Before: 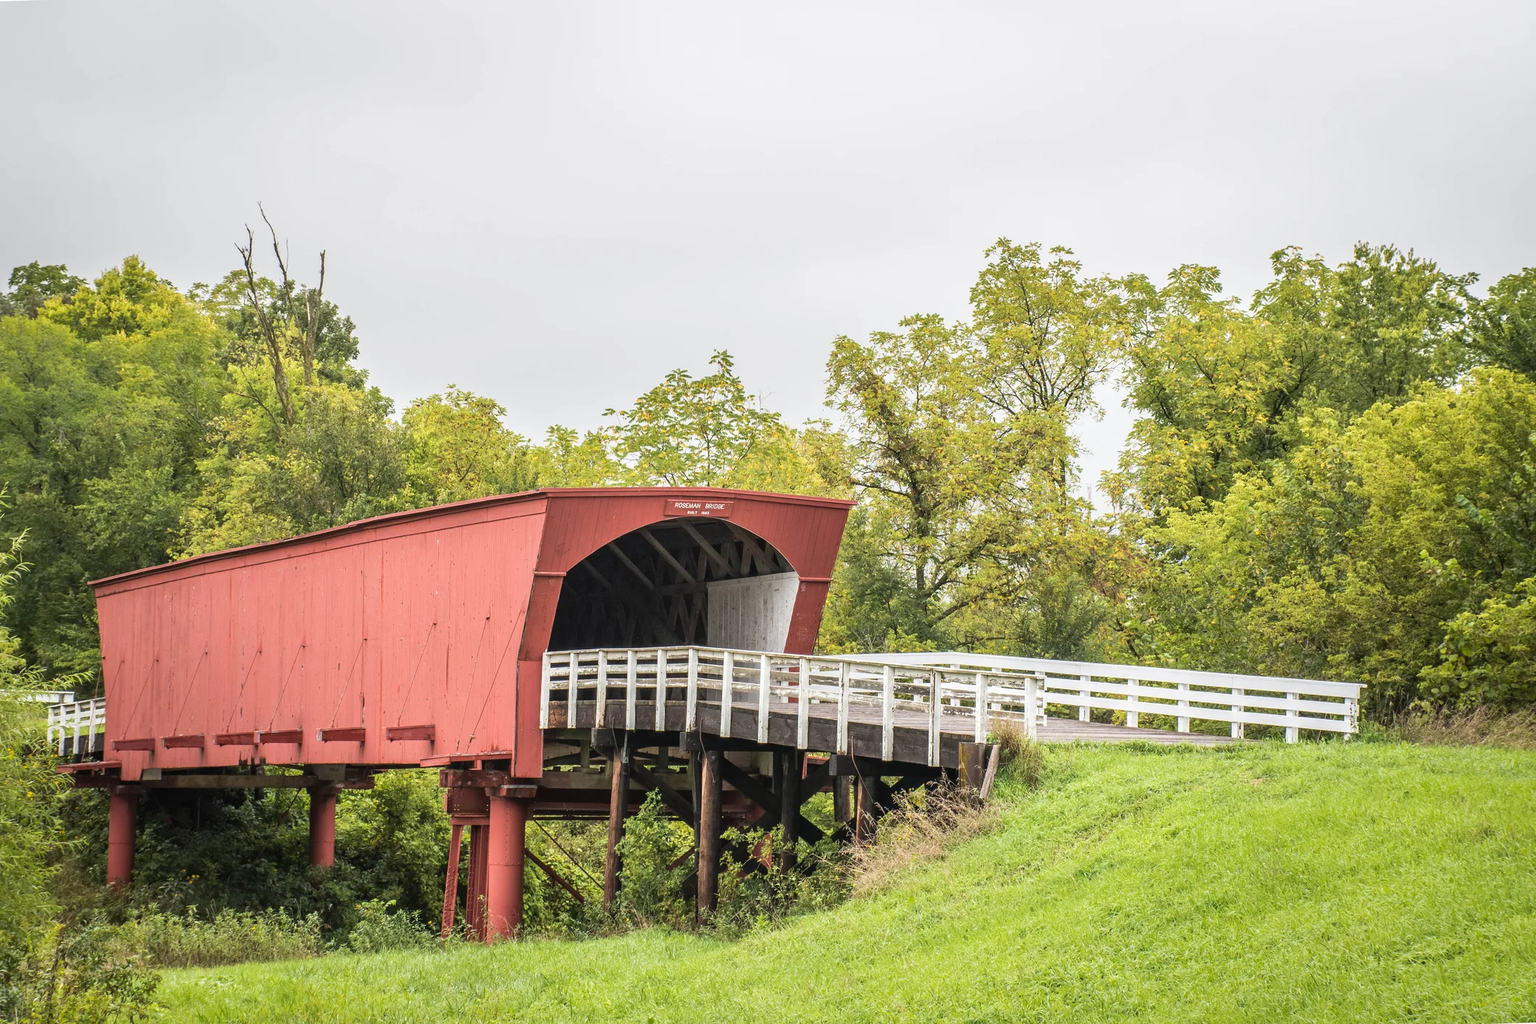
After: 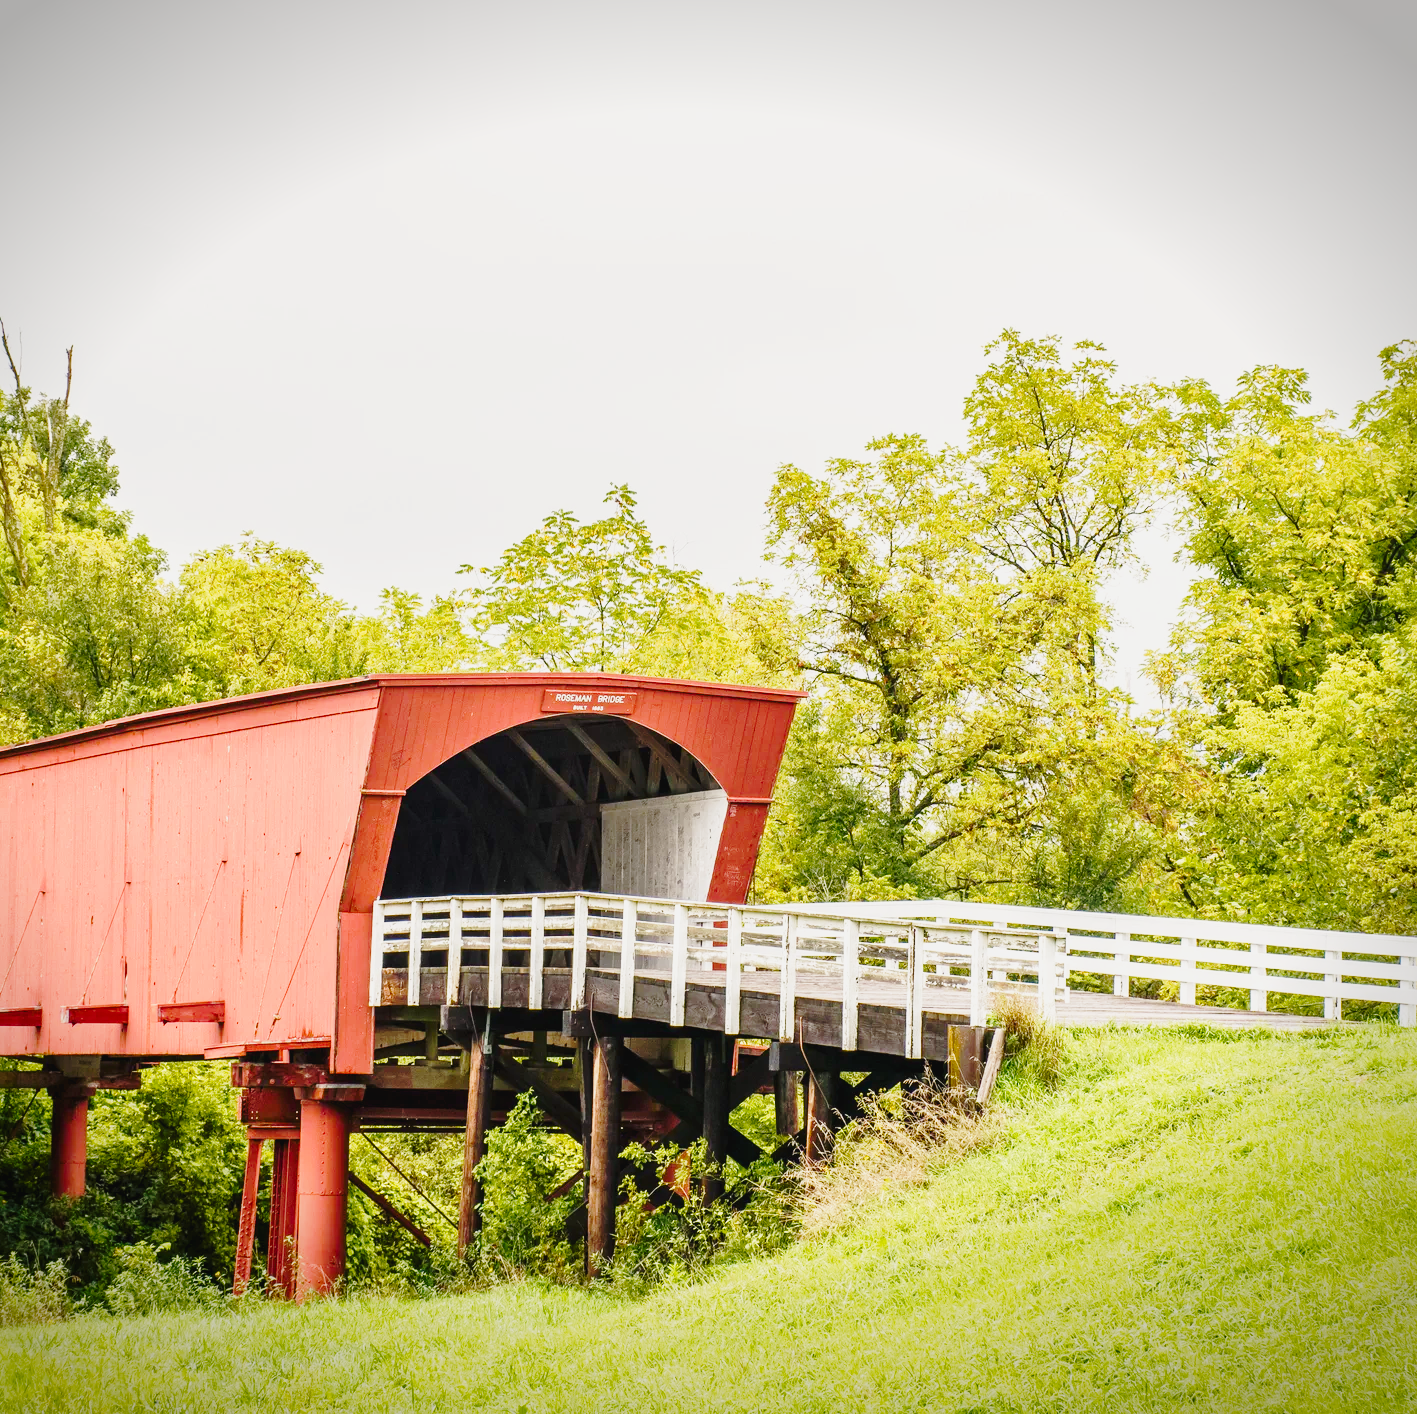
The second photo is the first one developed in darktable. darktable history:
base curve: curves: ch0 [(0, 0) (0.032, 0.037) (0.105, 0.228) (0.435, 0.76) (0.856, 0.983) (1, 1)], preserve colors none
color balance rgb: shadows lift › chroma 1%, shadows lift › hue 240.84°, highlights gain › chroma 2%, highlights gain › hue 73.2°, global offset › luminance -0.5%, perceptual saturation grading › global saturation 20%, perceptual saturation grading › highlights -25%, perceptual saturation grading › shadows 50%, global vibrance 15%
crop and rotate: left 17.732%, right 15.423%
contrast brightness saturation: contrast -0.08, brightness -0.04, saturation -0.11
vignetting: fall-off start 97.23%, saturation -0.024, center (-0.033, -0.042), width/height ratio 1.179, unbound false
